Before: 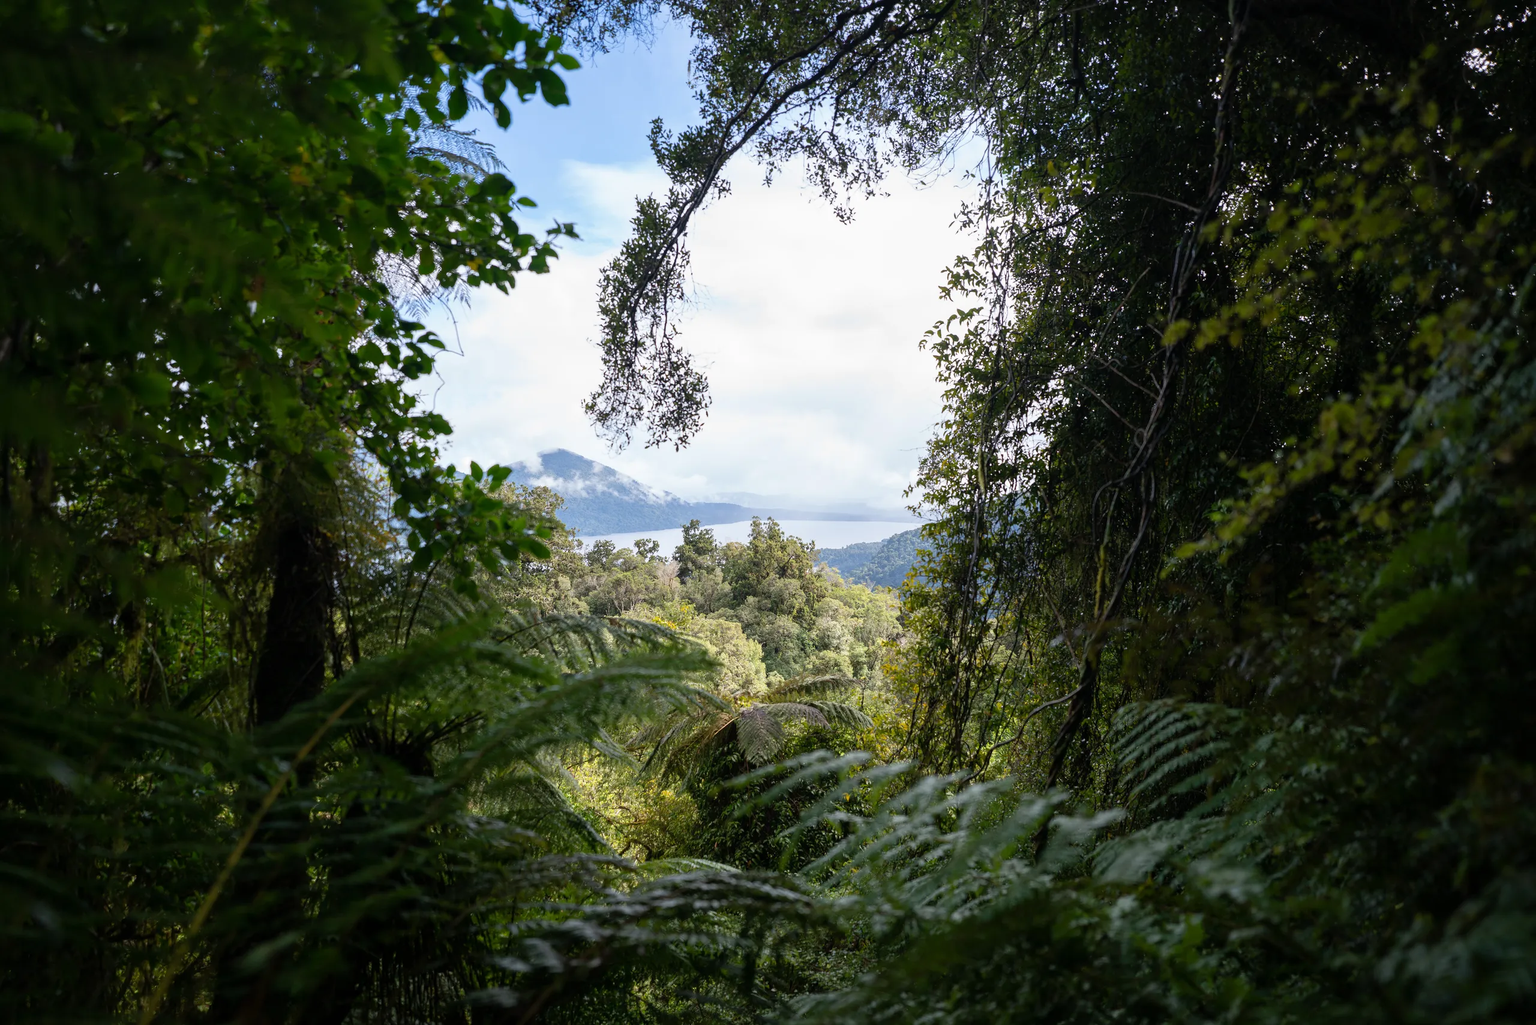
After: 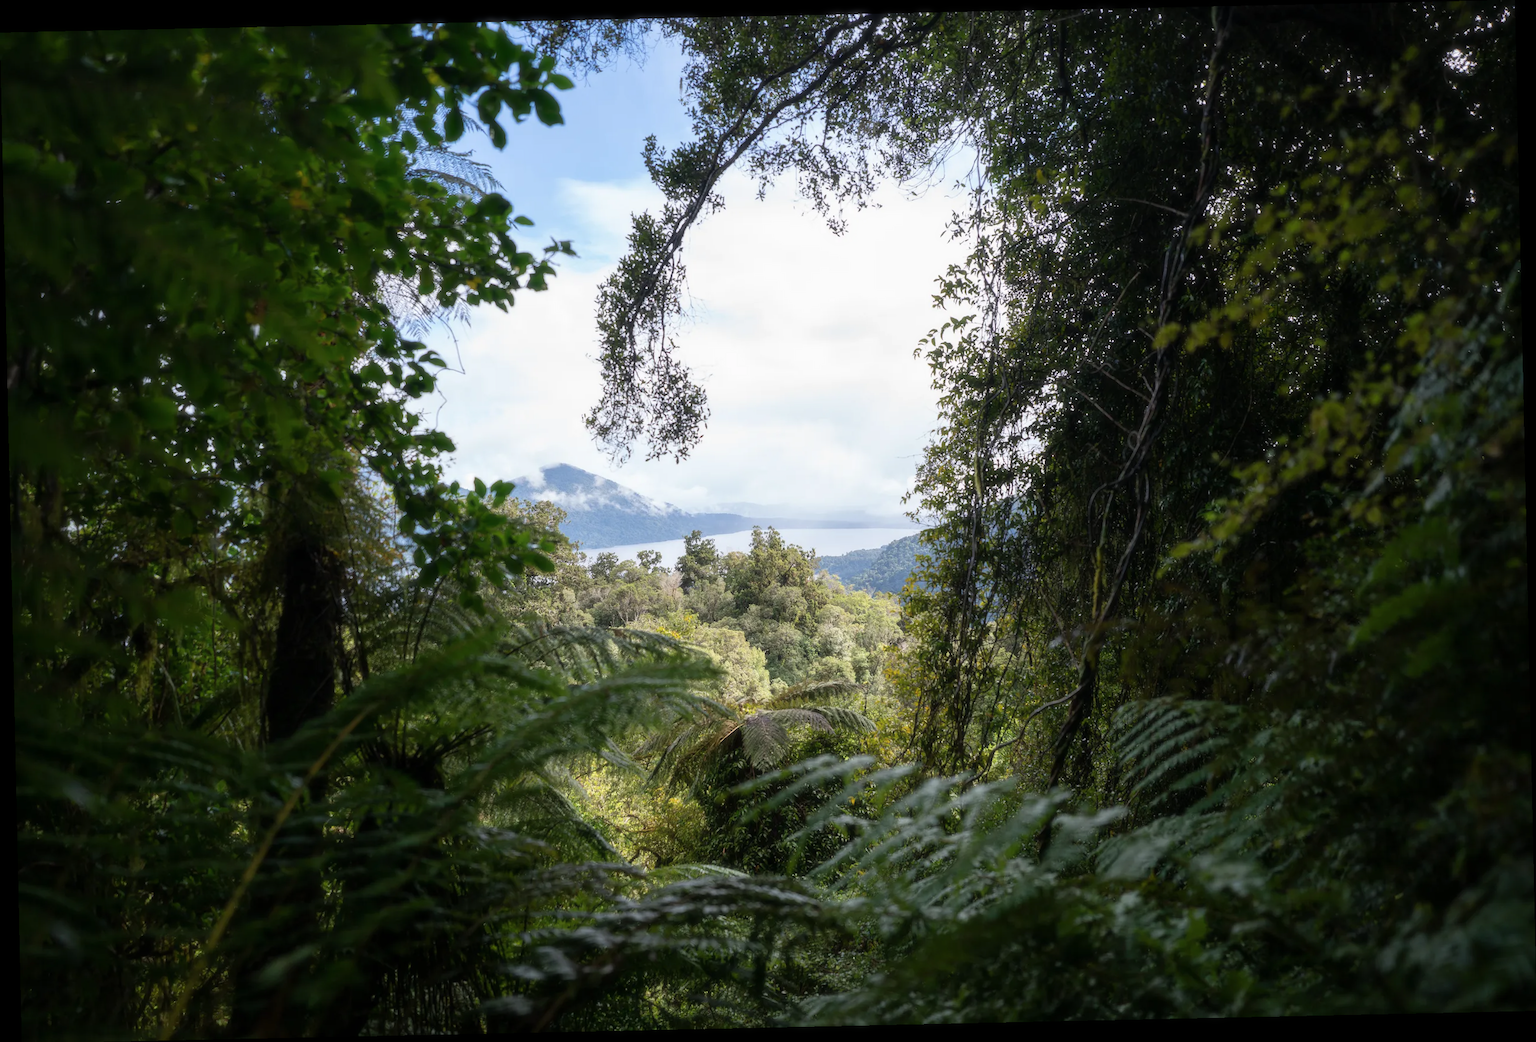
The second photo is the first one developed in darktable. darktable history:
soften: size 10%, saturation 50%, brightness 0.2 EV, mix 10%
rotate and perspective: rotation -1.24°, automatic cropping off
